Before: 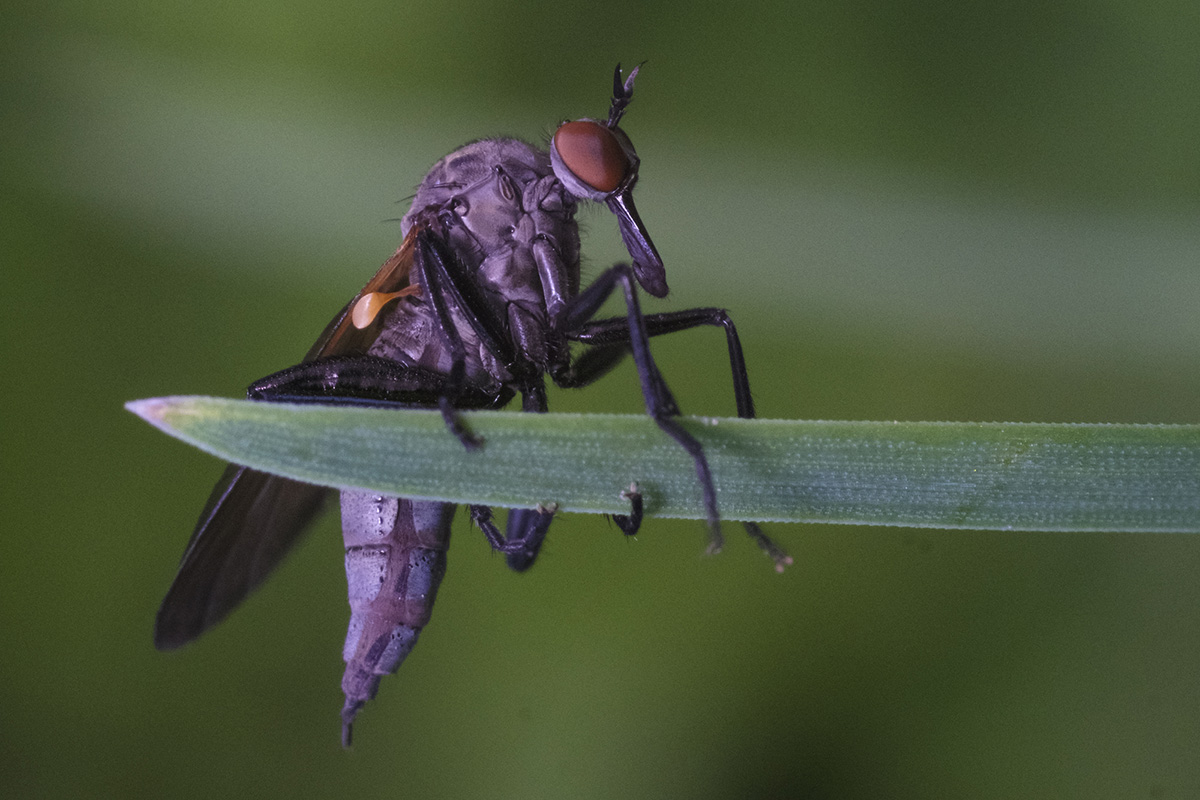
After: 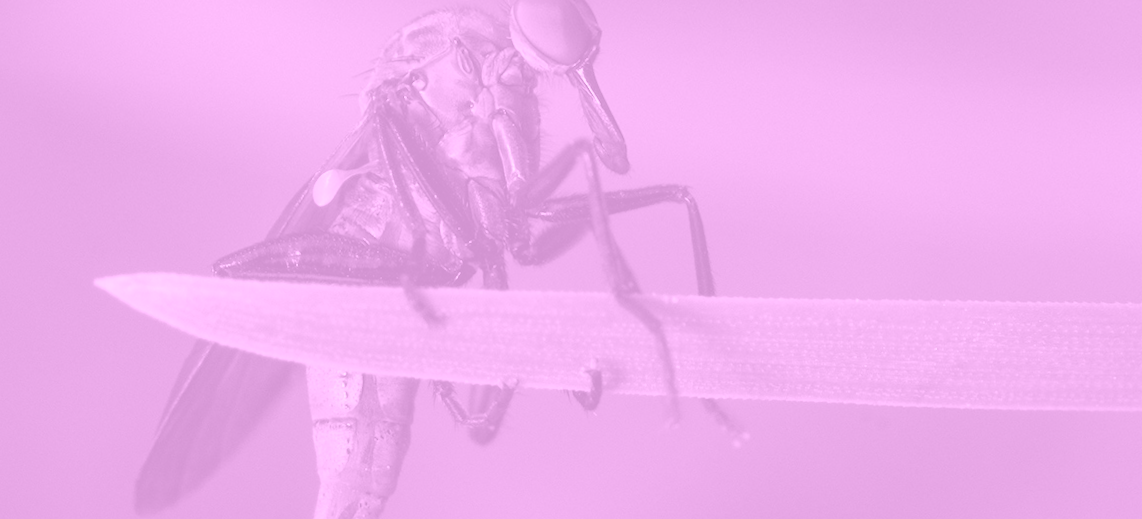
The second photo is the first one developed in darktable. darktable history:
crop: top 16.727%, bottom 16.727%
colorize: hue 331.2°, saturation 75%, source mix 30.28%, lightness 70.52%, version 1
rotate and perspective: rotation 0.074°, lens shift (vertical) 0.096, lens shift (horizontal) -0.041, crop left 0.043, crop right 0.952, crop top 0.024, crop bottom 0.979
white balance: red 0.925, blue 1.046
